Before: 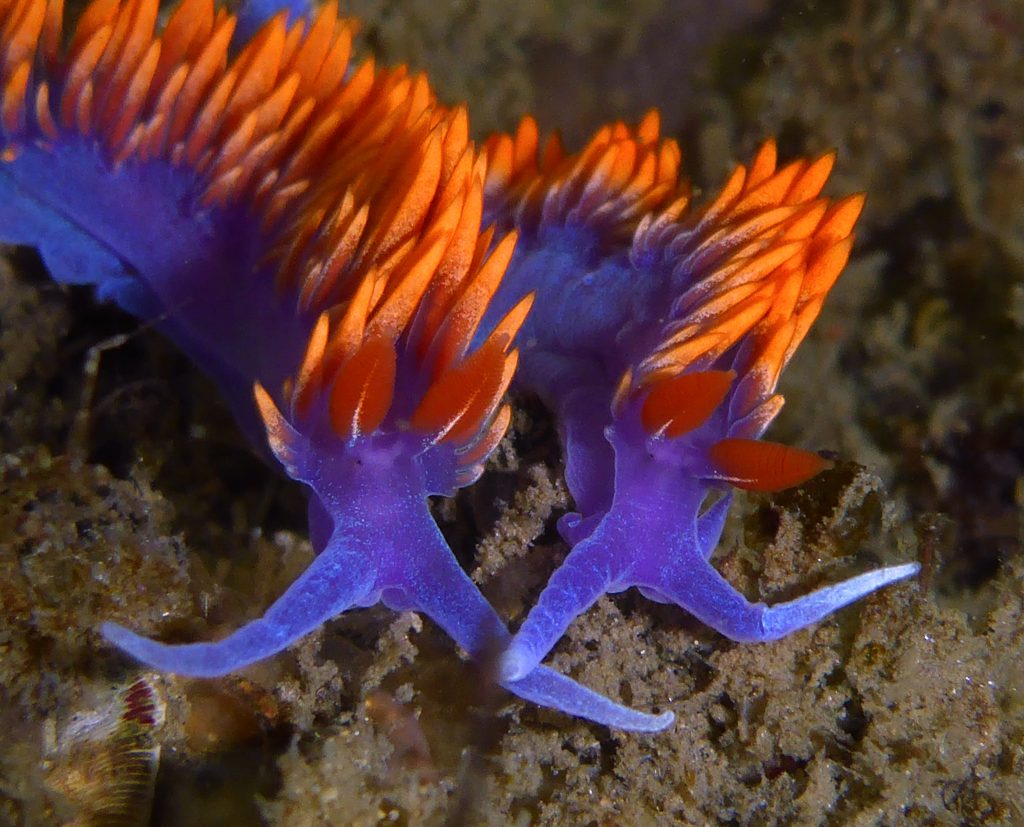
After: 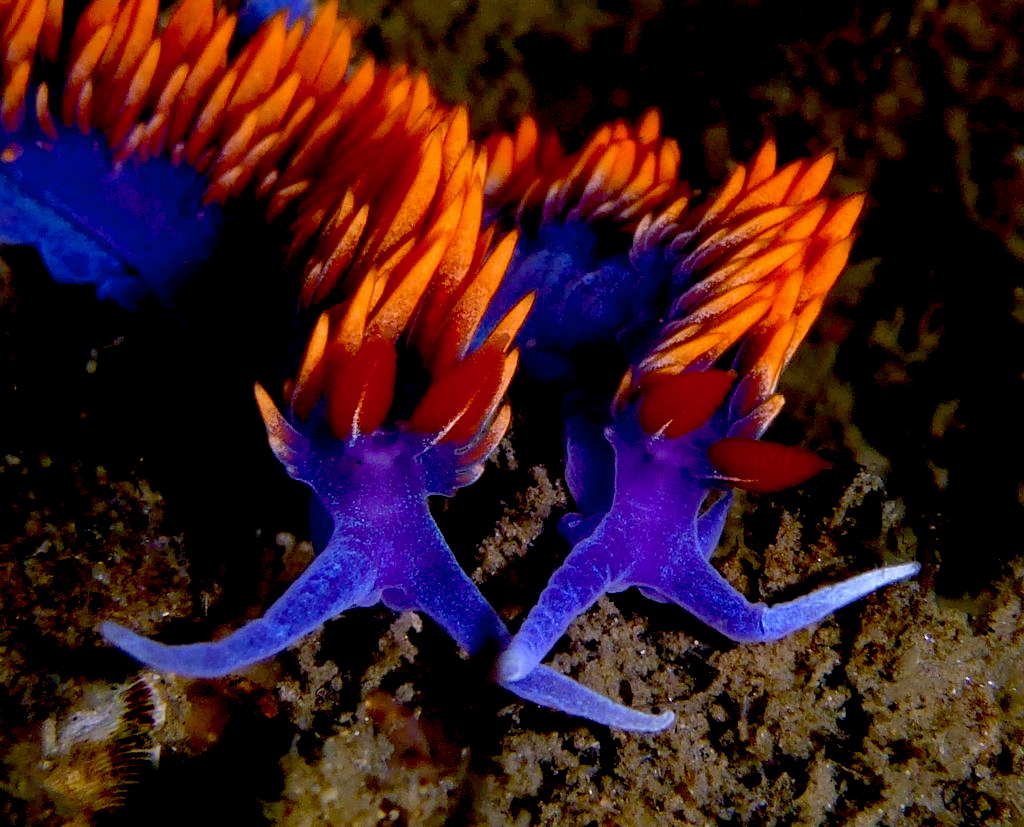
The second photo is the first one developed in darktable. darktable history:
color balance rgb: linear chroma grading › global chroma 1.5%, linear chroma grading › mid-tones -1%, perceptual saturation grading › global saturation -3%, perceptual saturation grading › shadows -2%
exposure: black level correction 0.047, exposure 0.013 EV, compensate highlight preservation false
